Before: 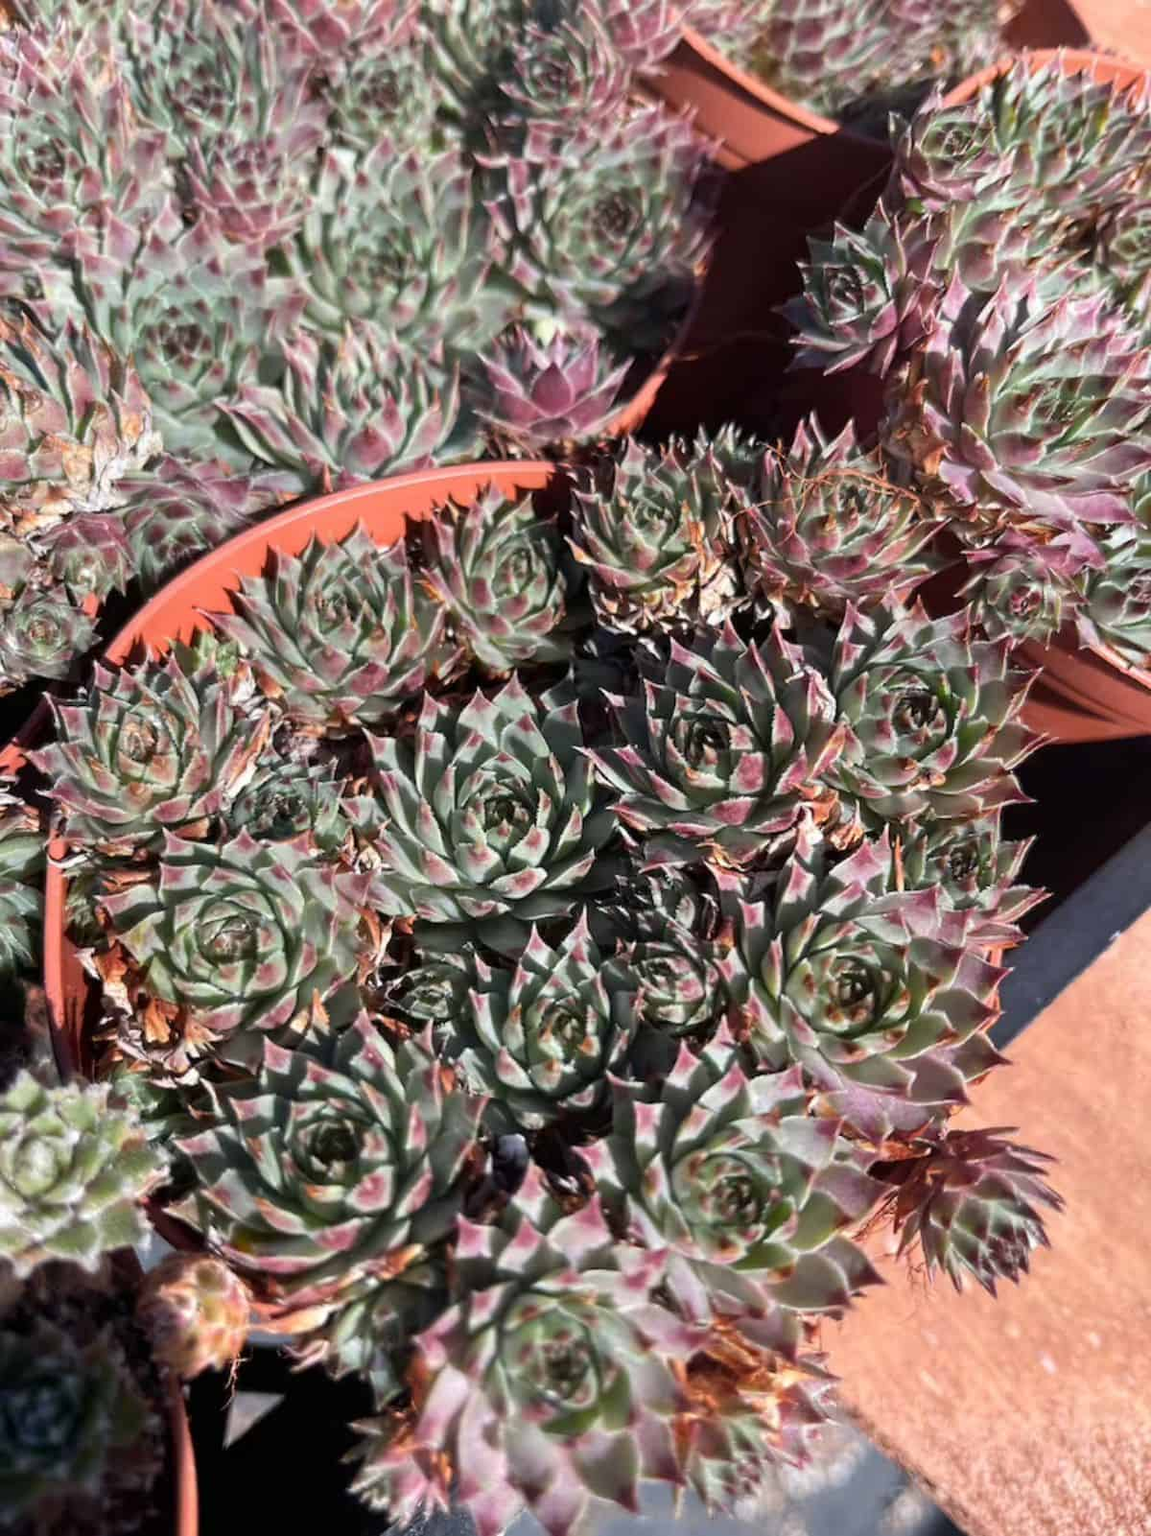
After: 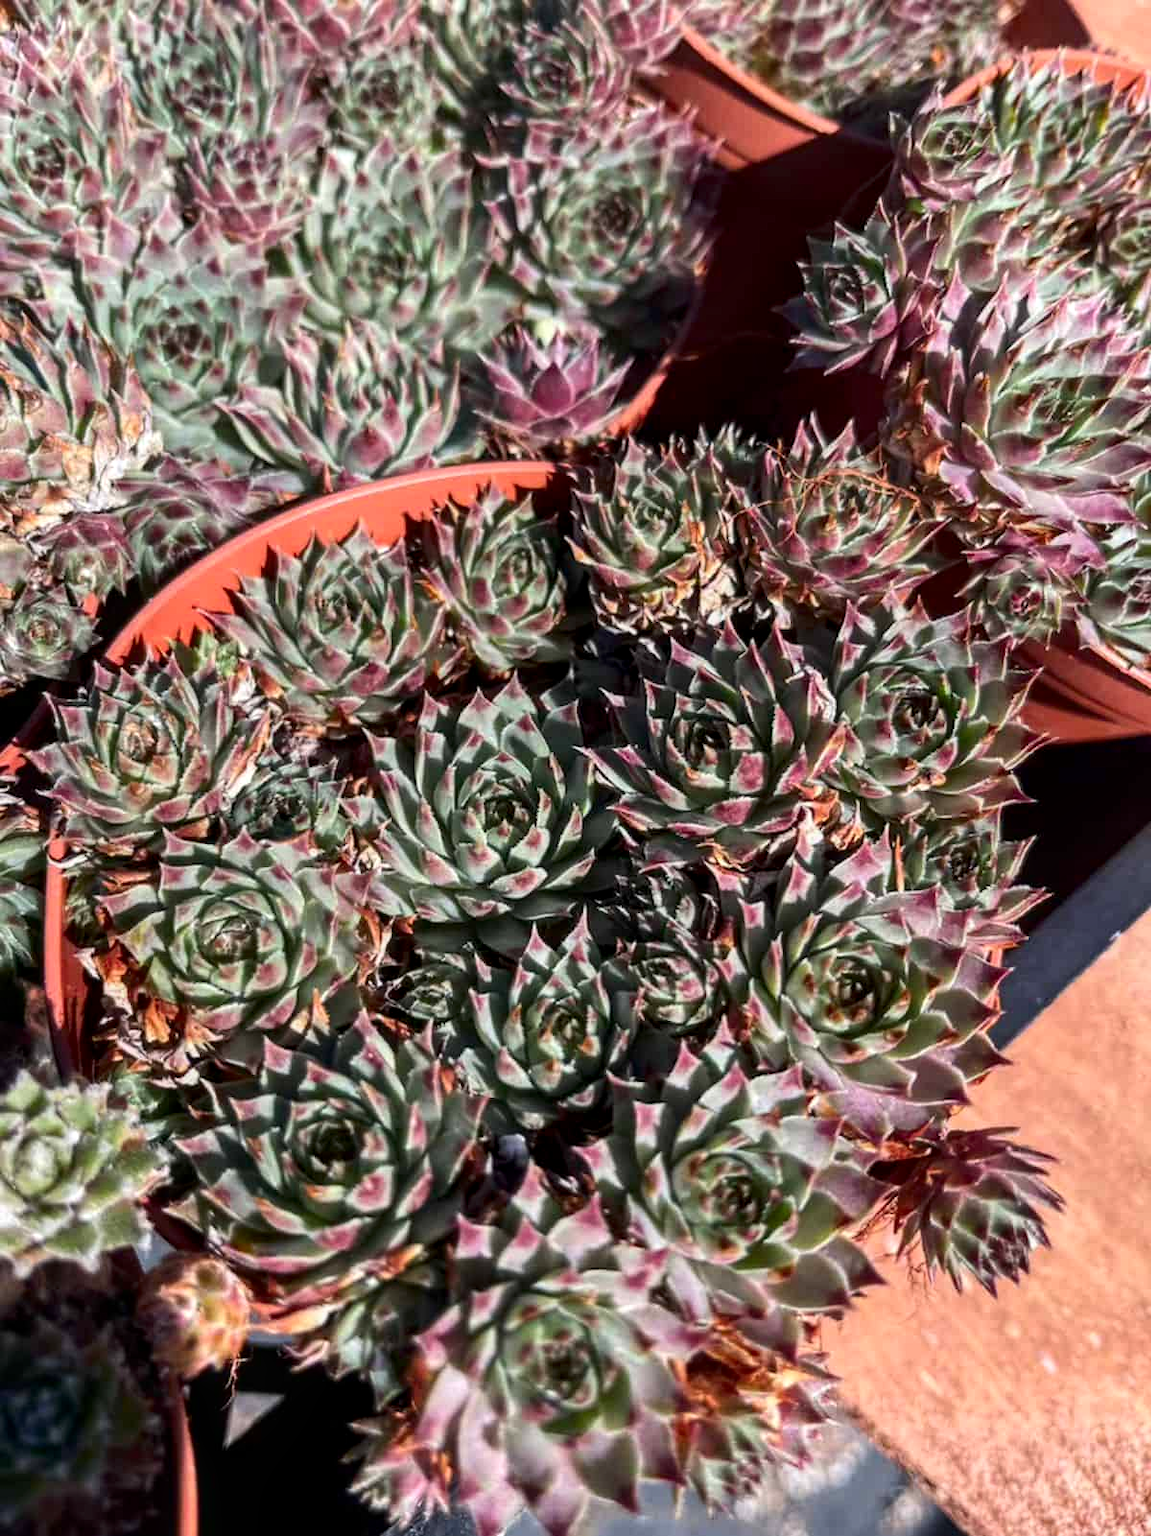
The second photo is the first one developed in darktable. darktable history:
local contrast: on, module defaults
contrast brightness saturation: contrast 0.13, brightness -0.05, saturation 0.16
